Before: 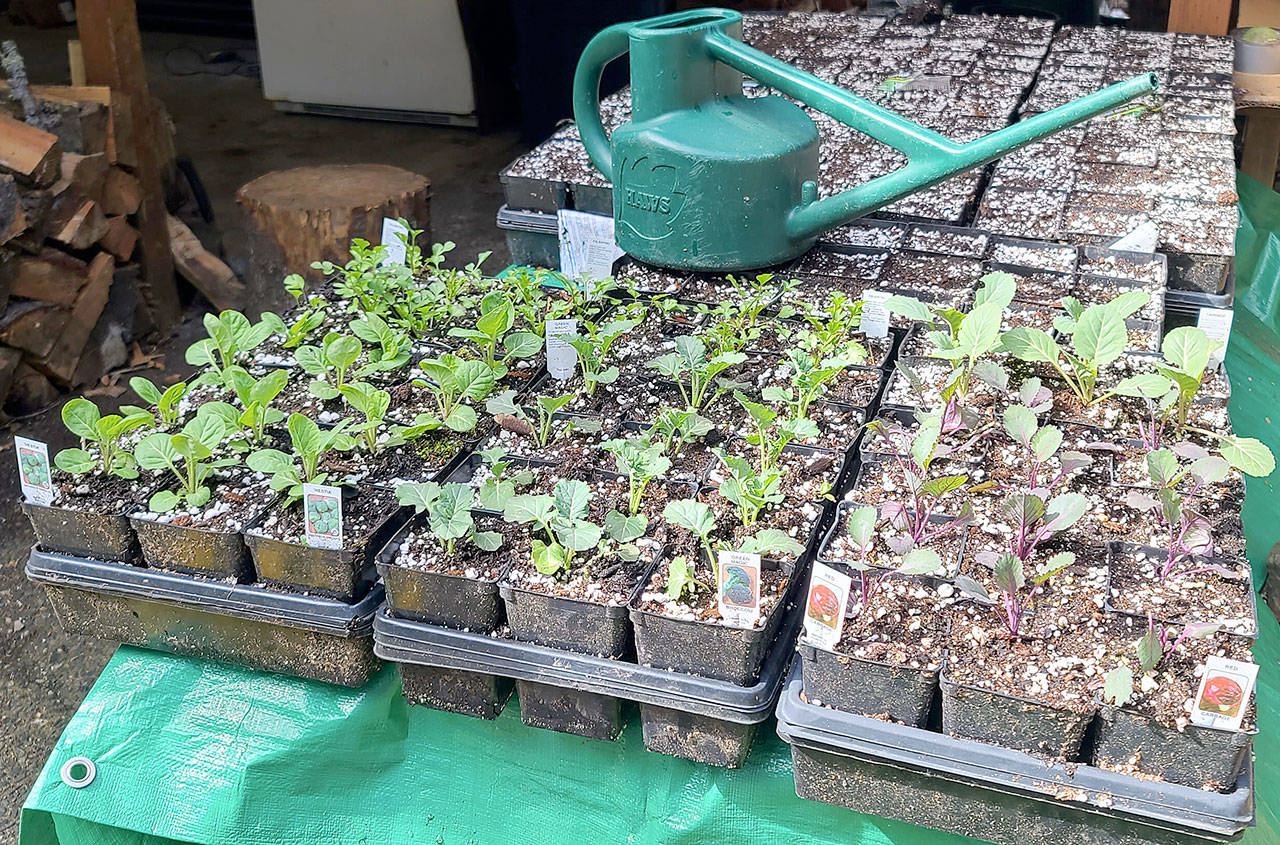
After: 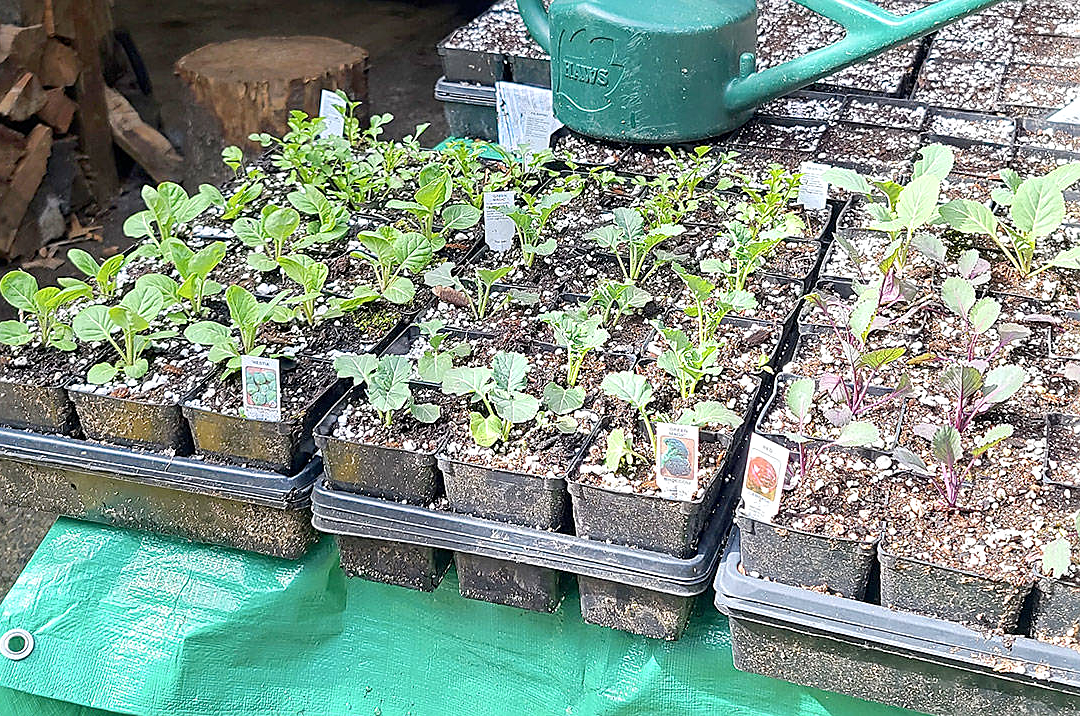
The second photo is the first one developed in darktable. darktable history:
exposure: exposure 0.164 EV, compensate highlight preservation false
crop and rotate: left 4.906%, top 15.226%, right 10.667%
sharpen: on, module defaults
